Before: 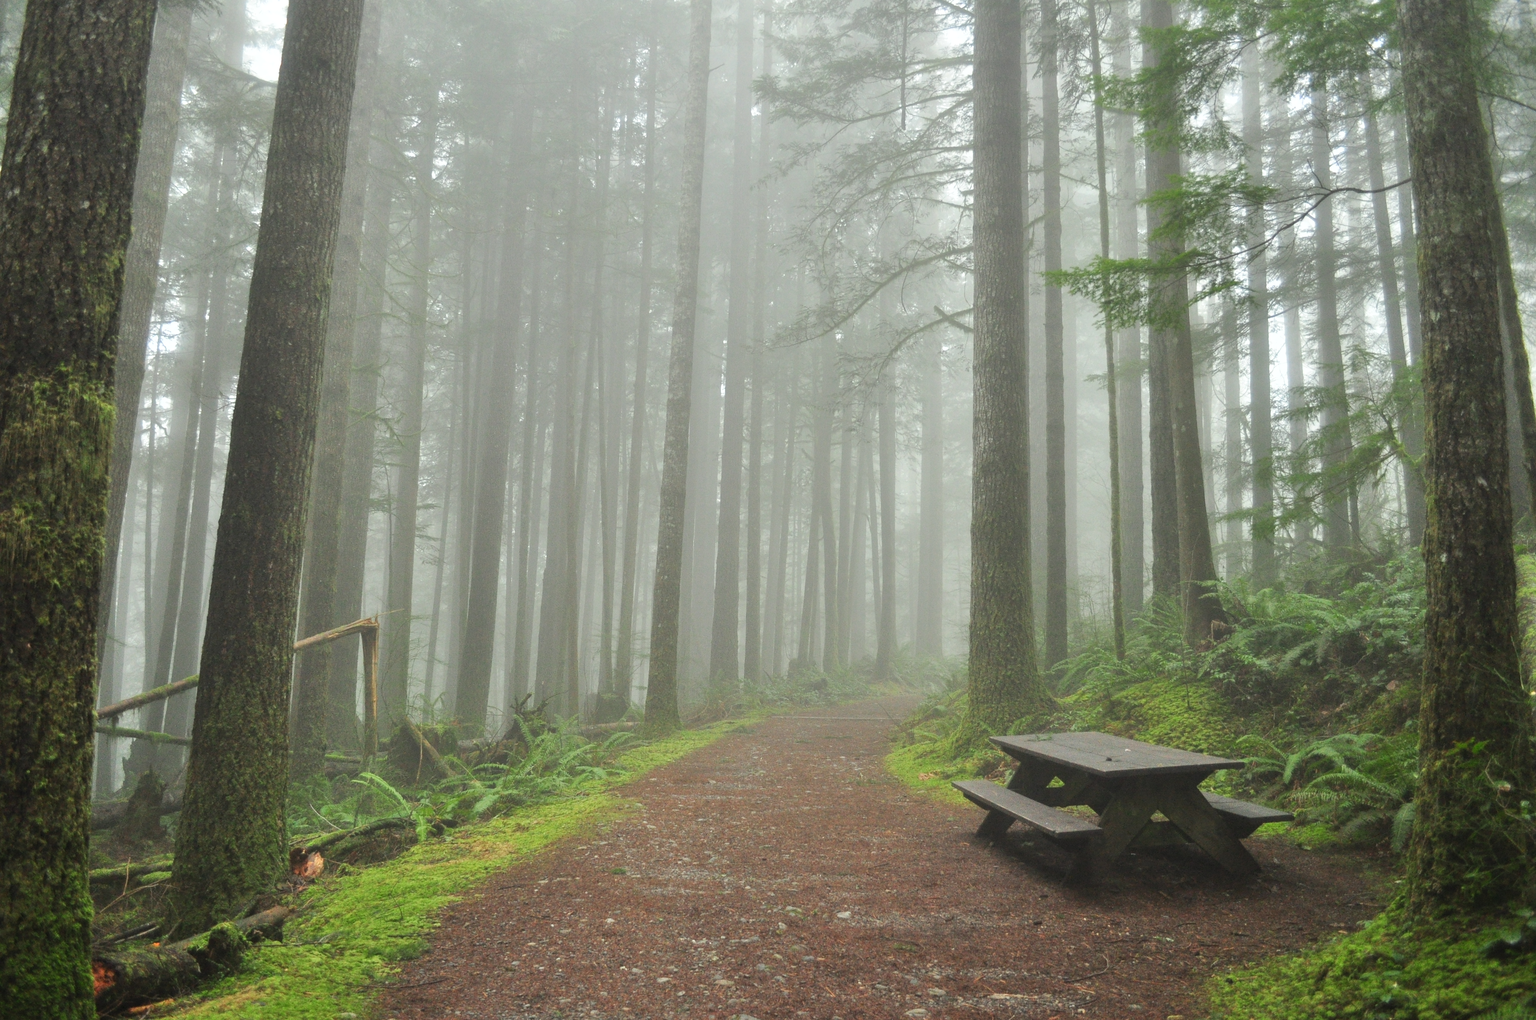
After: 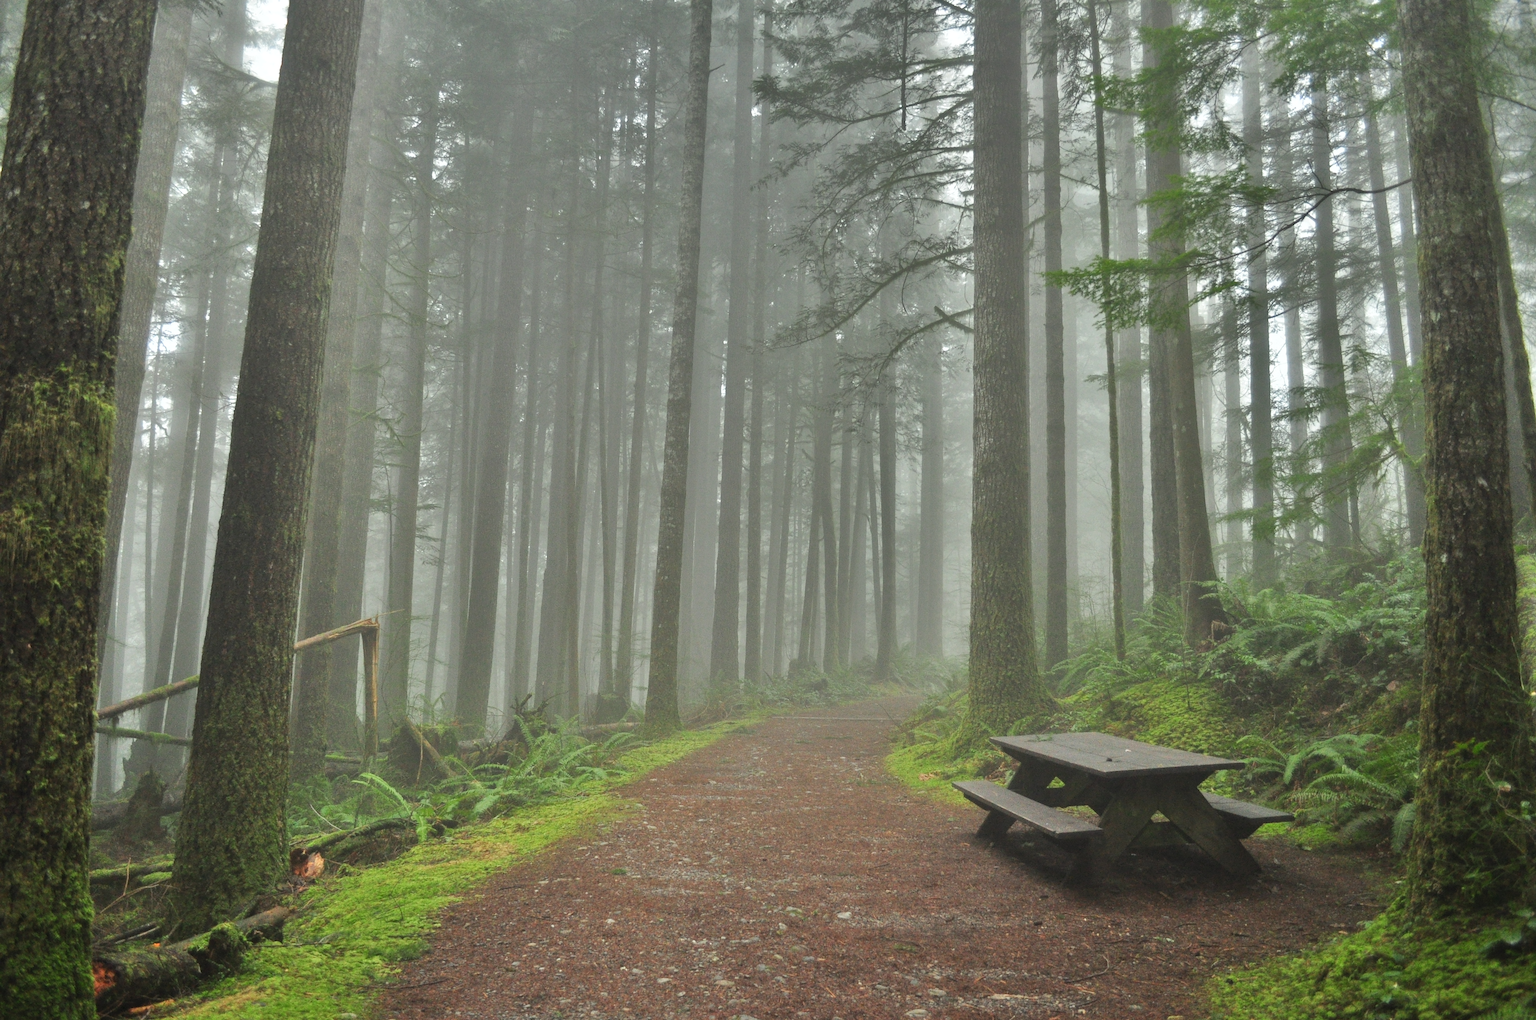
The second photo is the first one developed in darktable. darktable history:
shadows and highlights: shadows 18.56, highlights -84.15, soften with gaussian
